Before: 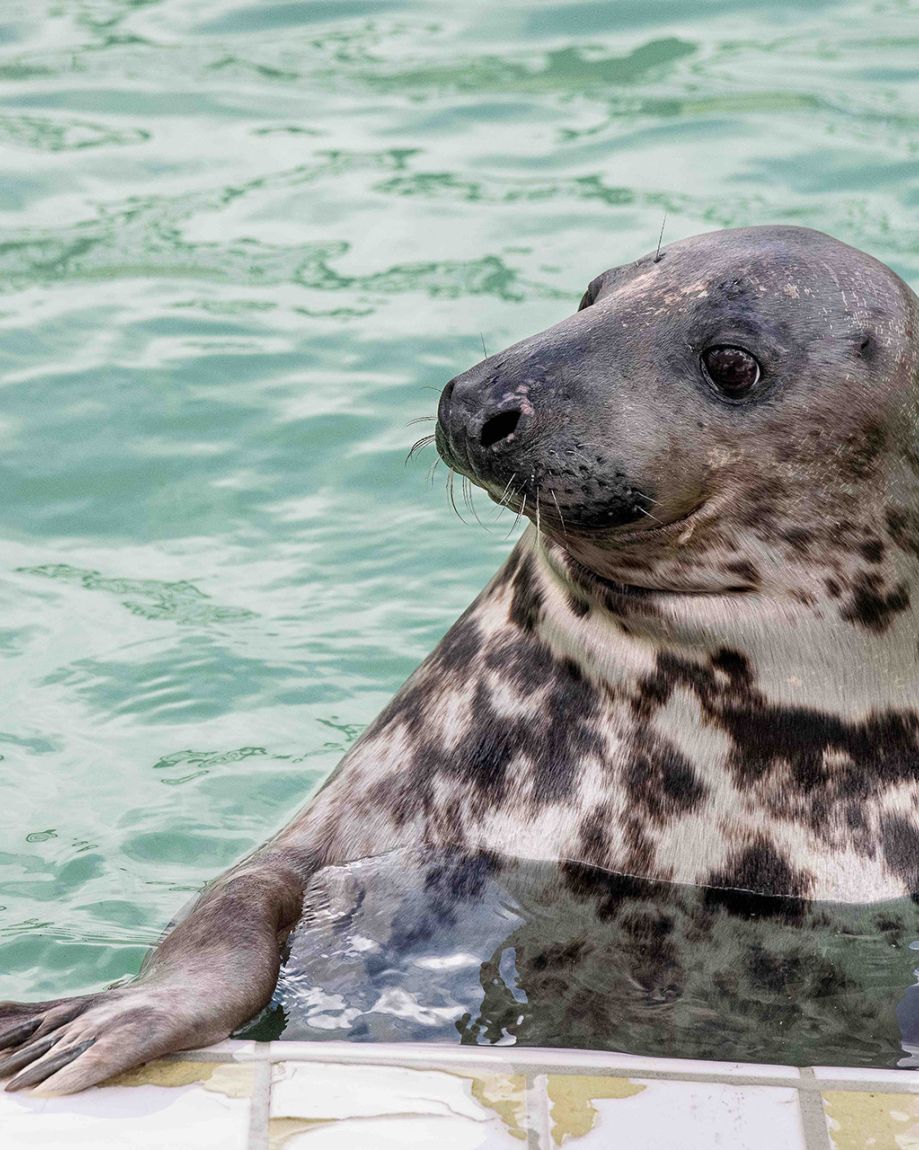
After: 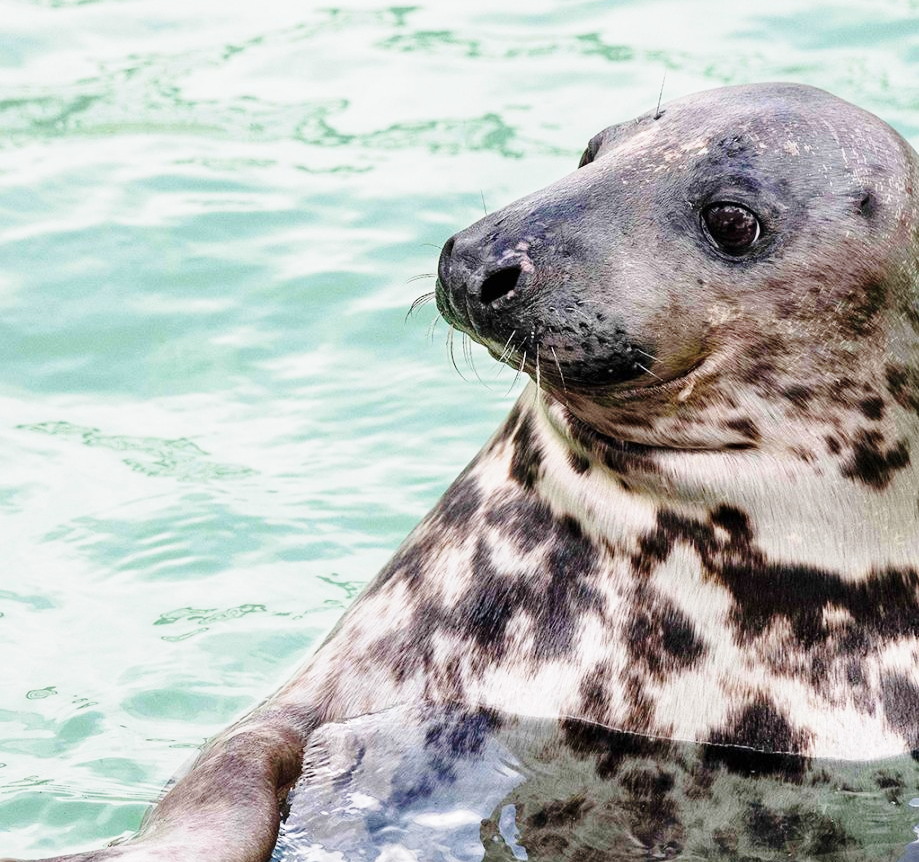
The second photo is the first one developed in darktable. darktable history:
base curve: curves: ch0 [(0, 0) (0.028, 0.03) (0.121, 0.232) (0.46, 0.748) (0.859, 0.968) (1, 1)], preserve colors none
crop and rotate: top 12.5%, bottom 12.5%
